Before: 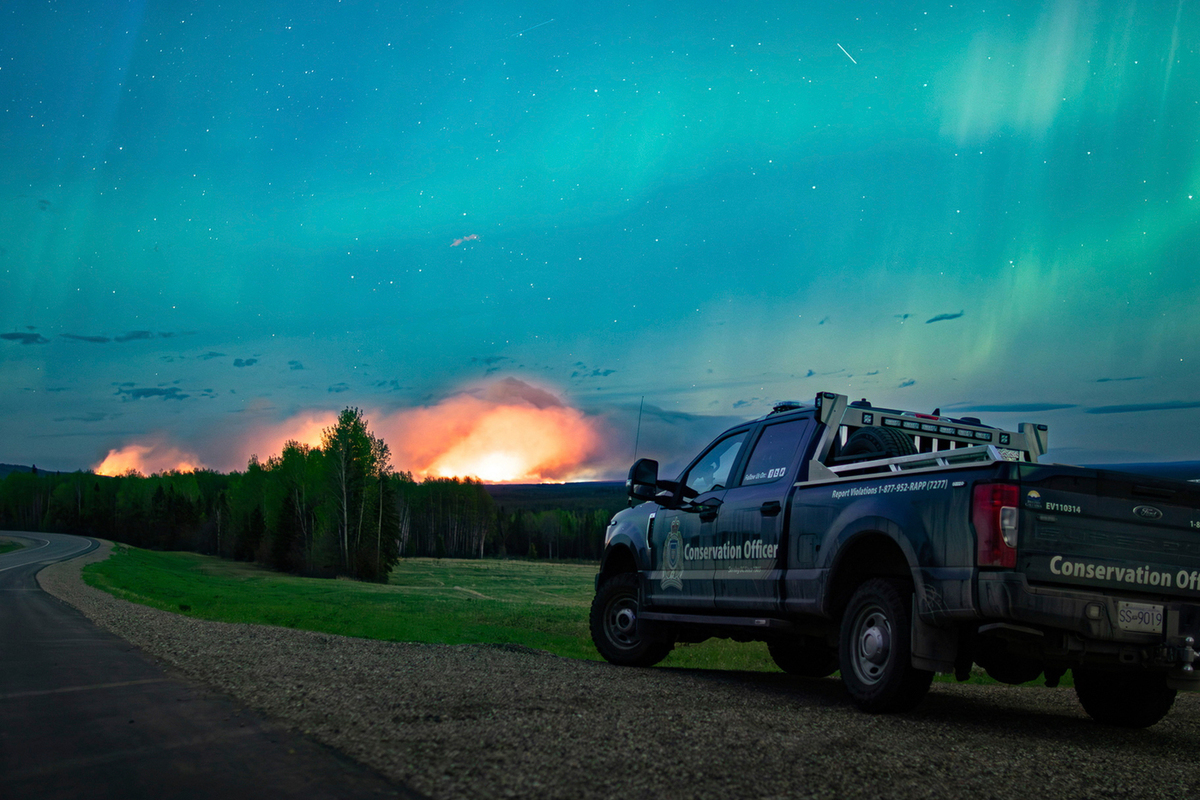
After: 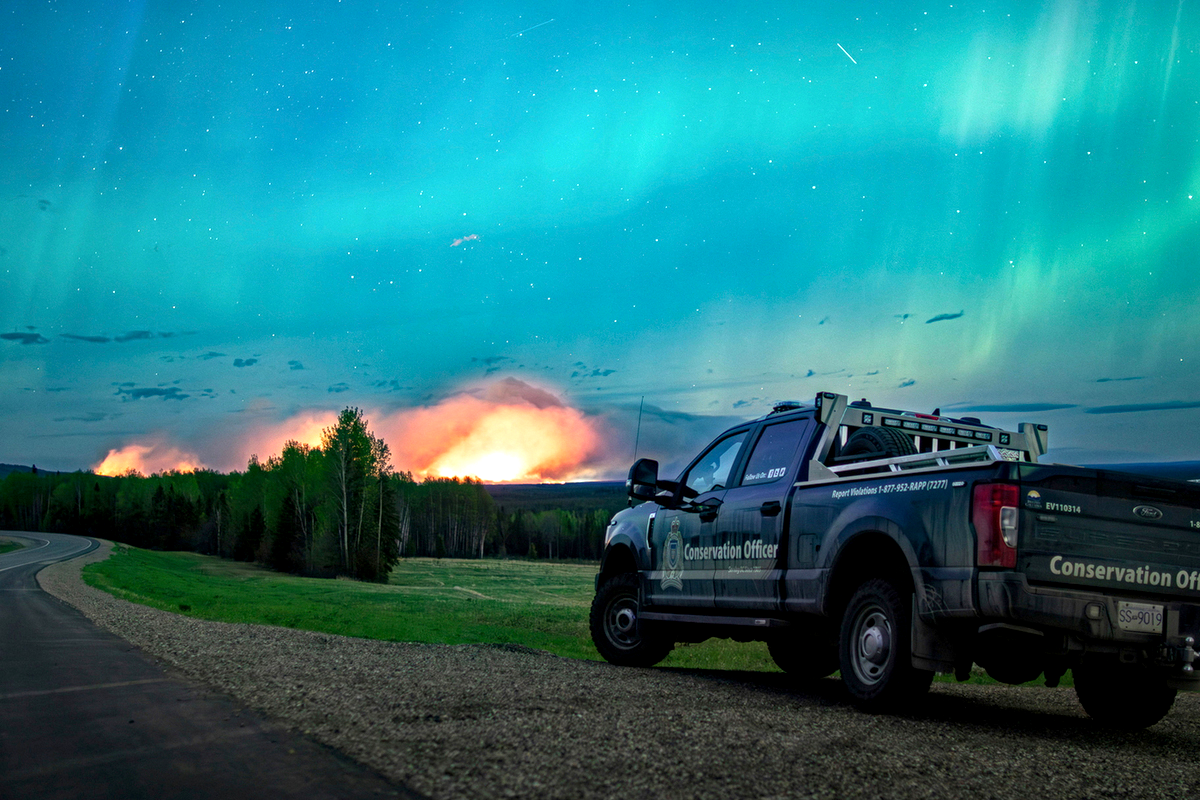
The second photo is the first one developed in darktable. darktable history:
exposure: black level correction 0.001, exposure 0.499 EV, compensate highlight preservation false
local contrast: on, module defaults
